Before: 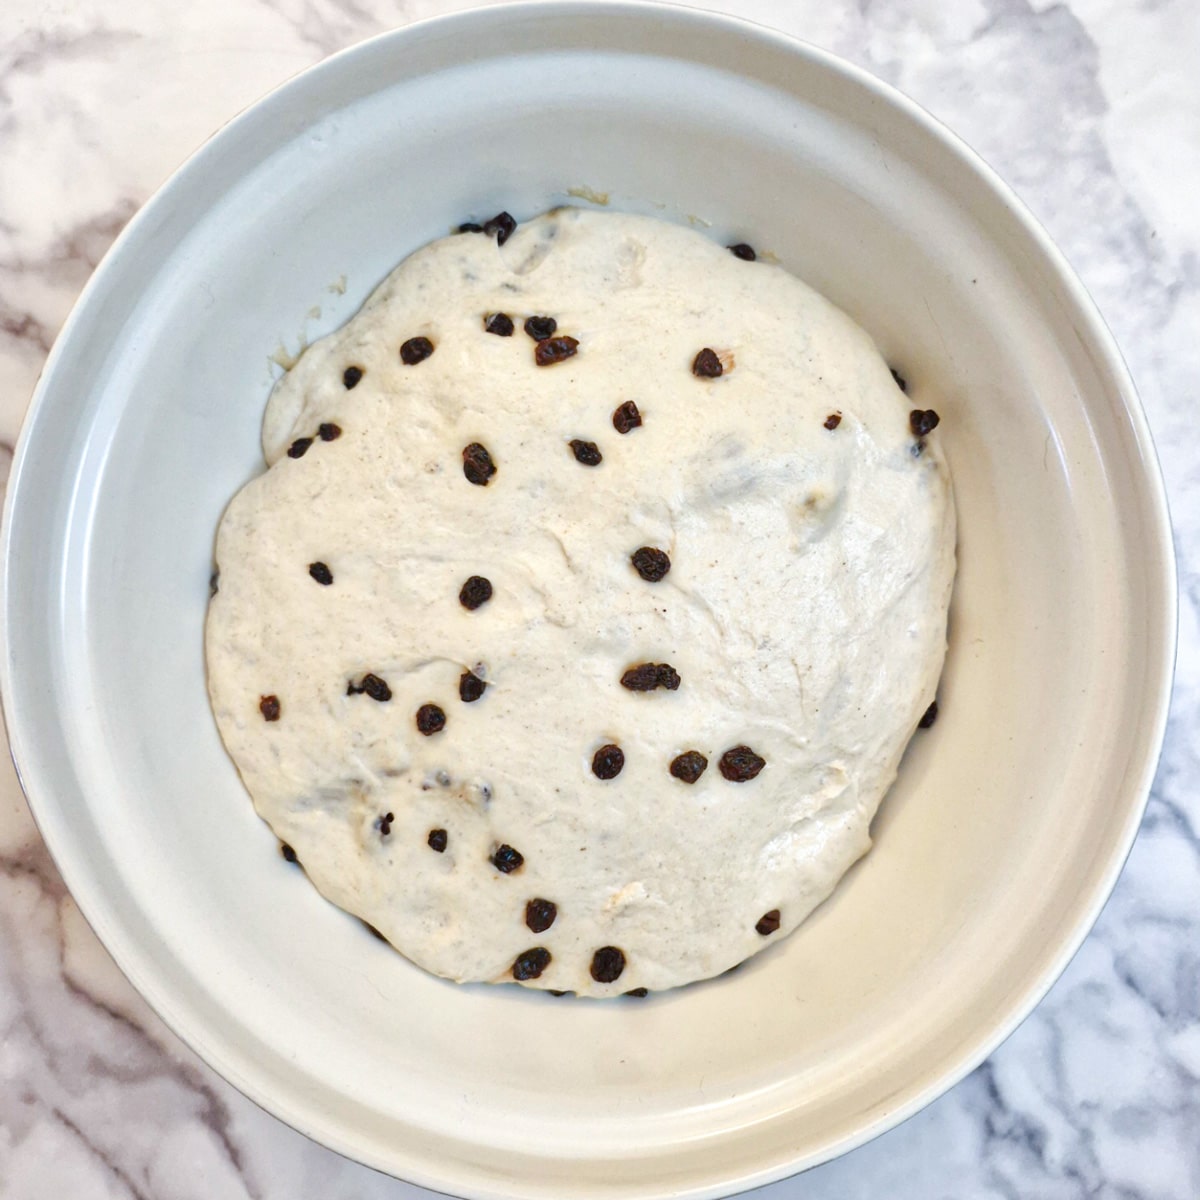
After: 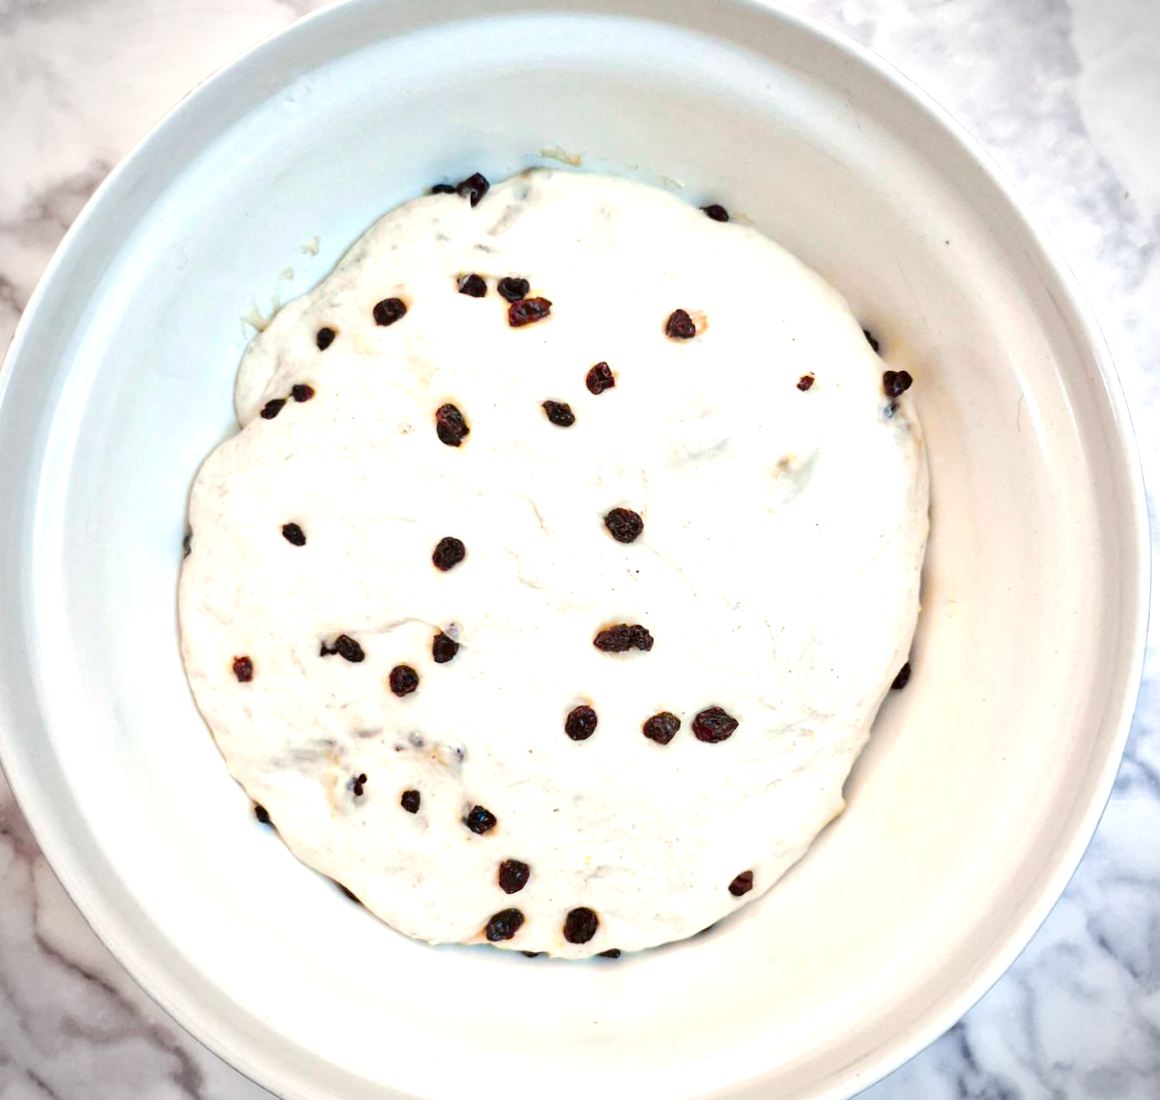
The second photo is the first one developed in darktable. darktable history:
local contrast: mode bilateral grid, contrast 99, coarseness 100, detail 92%, midtone range 0.2
tone curve: curves: ch0 [(0, 0) (0.068, 0.012) (0.183, 0.089) (0.341, 0.283) (0.547, 0.532) (0.828, 0.815) (1, 0.983)]; ch1 [(0, 0) (0.23, 0.166) (0.34, 0.308) (0.371, 0.337) (0.429, 0.411) (0.477, 0.462) (0.499, 0.5) (0.529, 0.537) (0.559, 0.582) (0.743, 0.798) (1, 1)]; ch2 [(0, 0) (0.431, 0.414) (0.498, 0.503) (0.524, 0.528) (0.568, 0.546) (0.6, 0.597) (0.634, 0.645) (0.728, 0.742) (1, 1)], color space Lab, independent channels, preserve colors none
exposure: black level correction 0, exposure 0.7 EV, compensate highlight preservation false
vignetting: on, module defaults
crop: left 2.268%, top 3.331%, right 0.992%, bottom 4.946%
